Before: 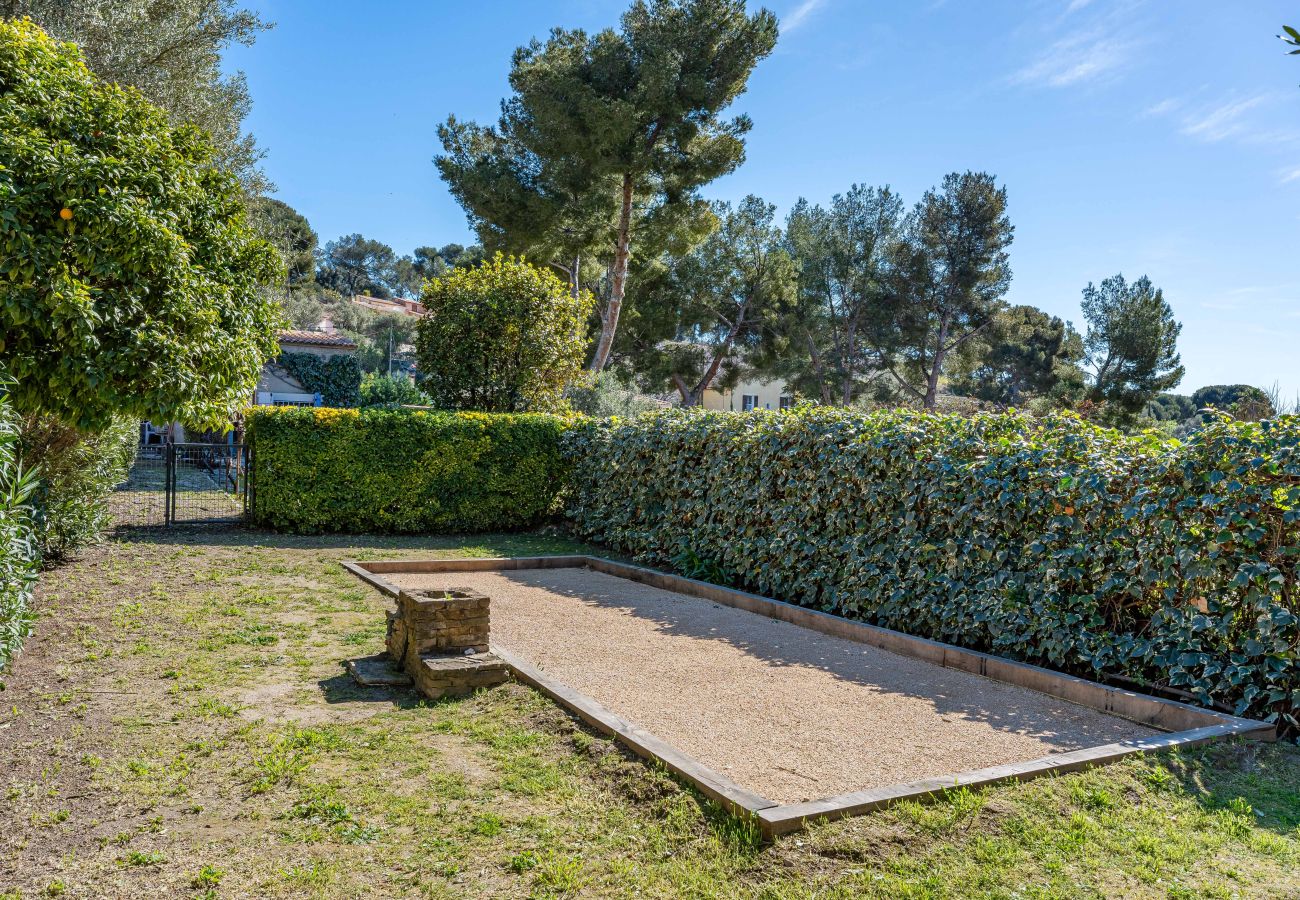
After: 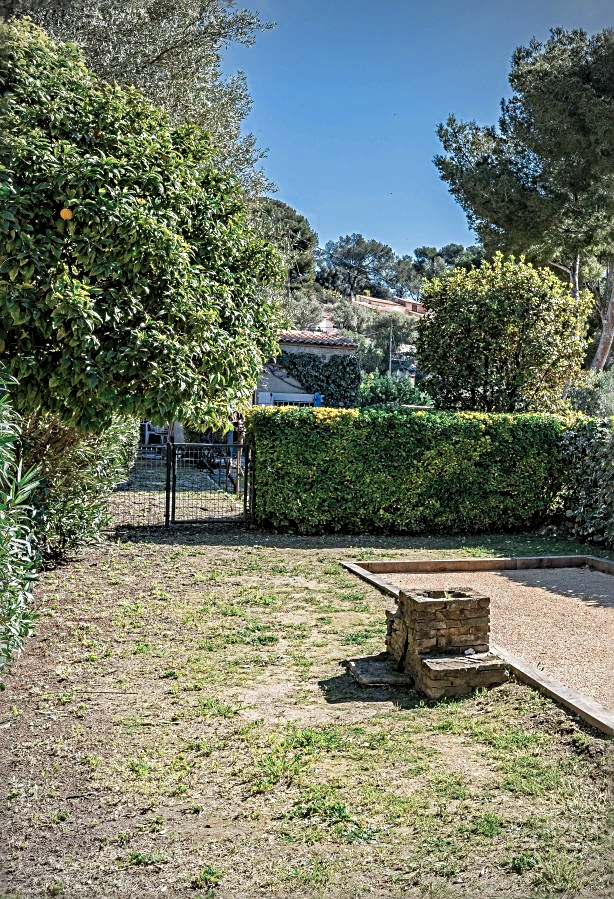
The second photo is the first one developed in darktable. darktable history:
sharpen: radius 3.081
tone equalizer: edges refinement/feathering 500, mask exposure compensation -1.57 EV, preserve details no
crop and rotate: left 0.008%, top 0%, right 52.741%
vignetting: on, module defaults
color zones: curves: ch0 [(0, 0.5) (0.125, 0.4) (0.25, 0.5) (0.375, 0.4) (0.5, 0.4) (0.625, 0.35) (0.75, 0.35) (0.875, 0.5)]; ch1 [(0, 0.35) (0.125, 0.45) (0.25, 0.35) (0.375, 0.35) (0.5, 0.35) (0.625, 0.35) (0.75, 0.45) (0.875, 0.35)]; ch2 [(0, 0.6) (0.125, 0.5) (0.25, 0.5) (0.375, 0.6) (0.5, 0.6) (0.625, 0.5) (0.75, 0.5) (0.875, 0.5)]
levels: levels [0.016, 0.484, 0.953]
exposure: exposure 0.203 EV, compensate highlight preservation false
